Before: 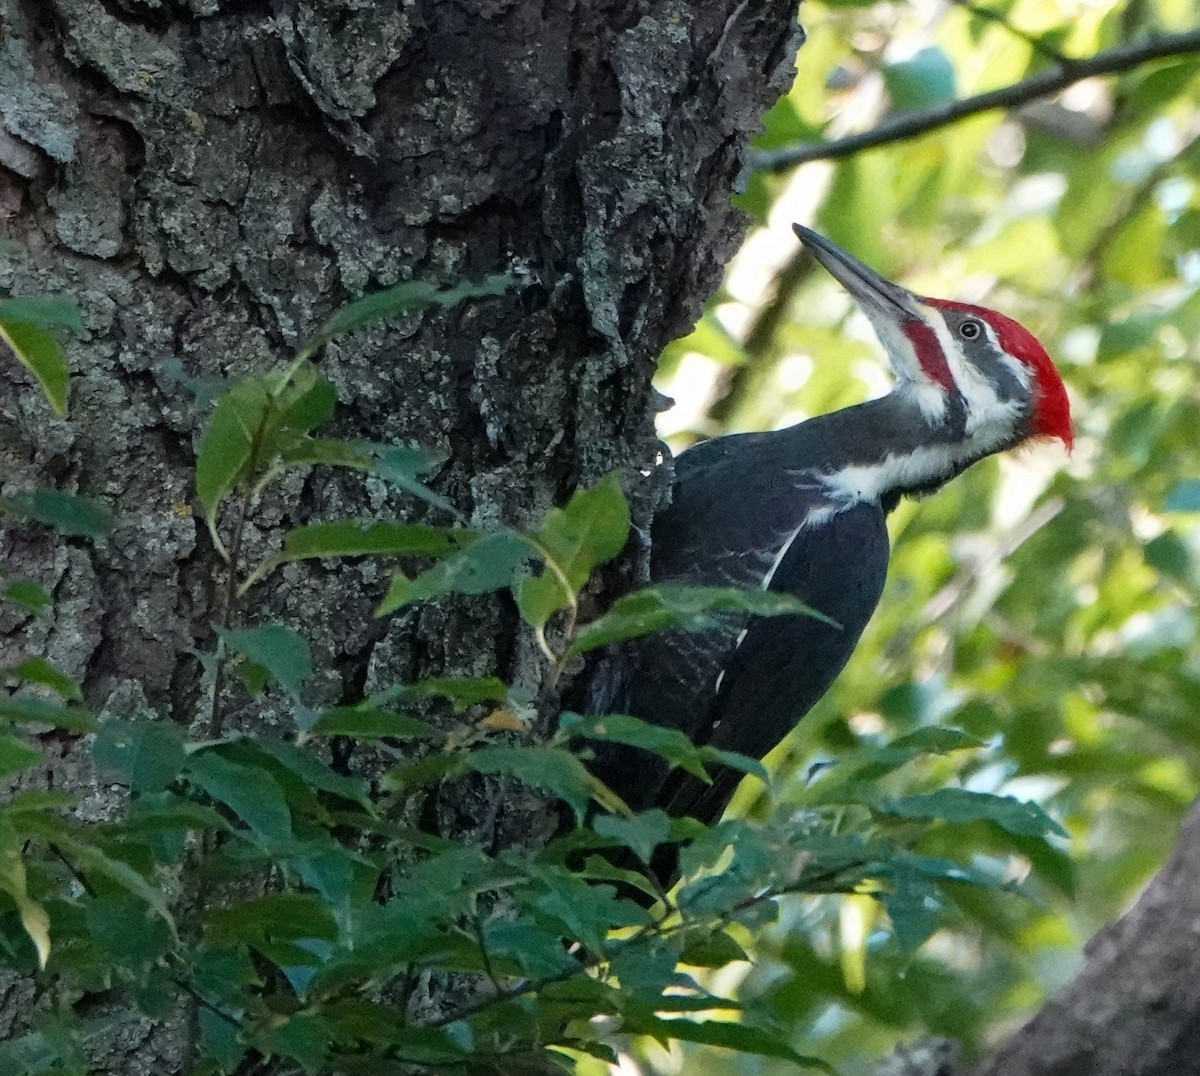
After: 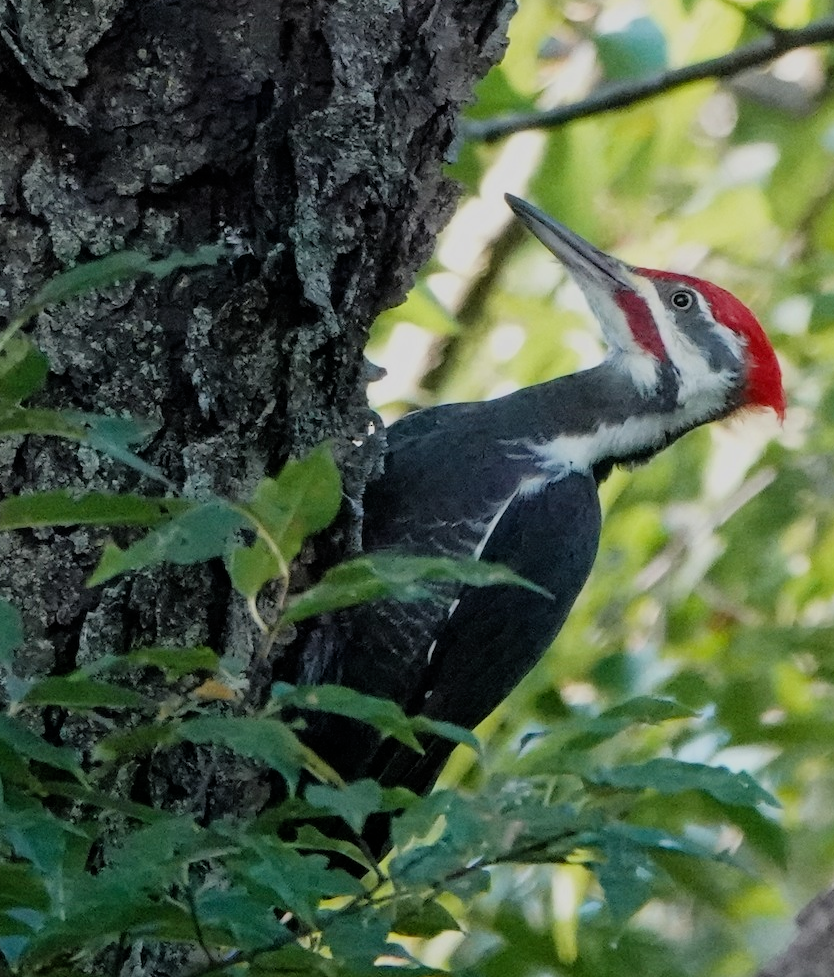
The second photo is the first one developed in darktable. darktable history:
filmic rgb: hardness 4.17, contrast 0.921
crop and rotate: left 24.034%, top 2.838%, right 6.406%, bottom 6.299%
